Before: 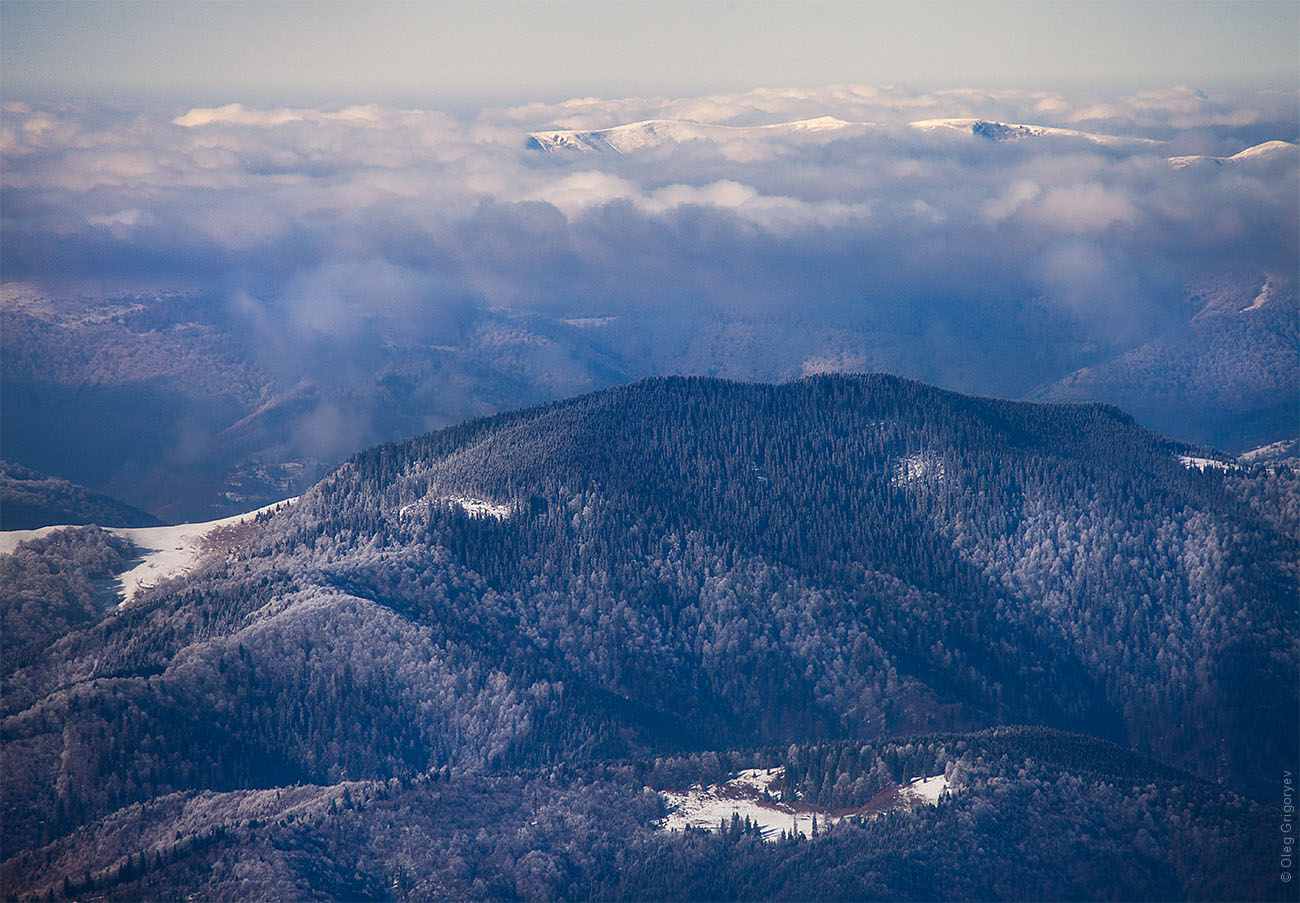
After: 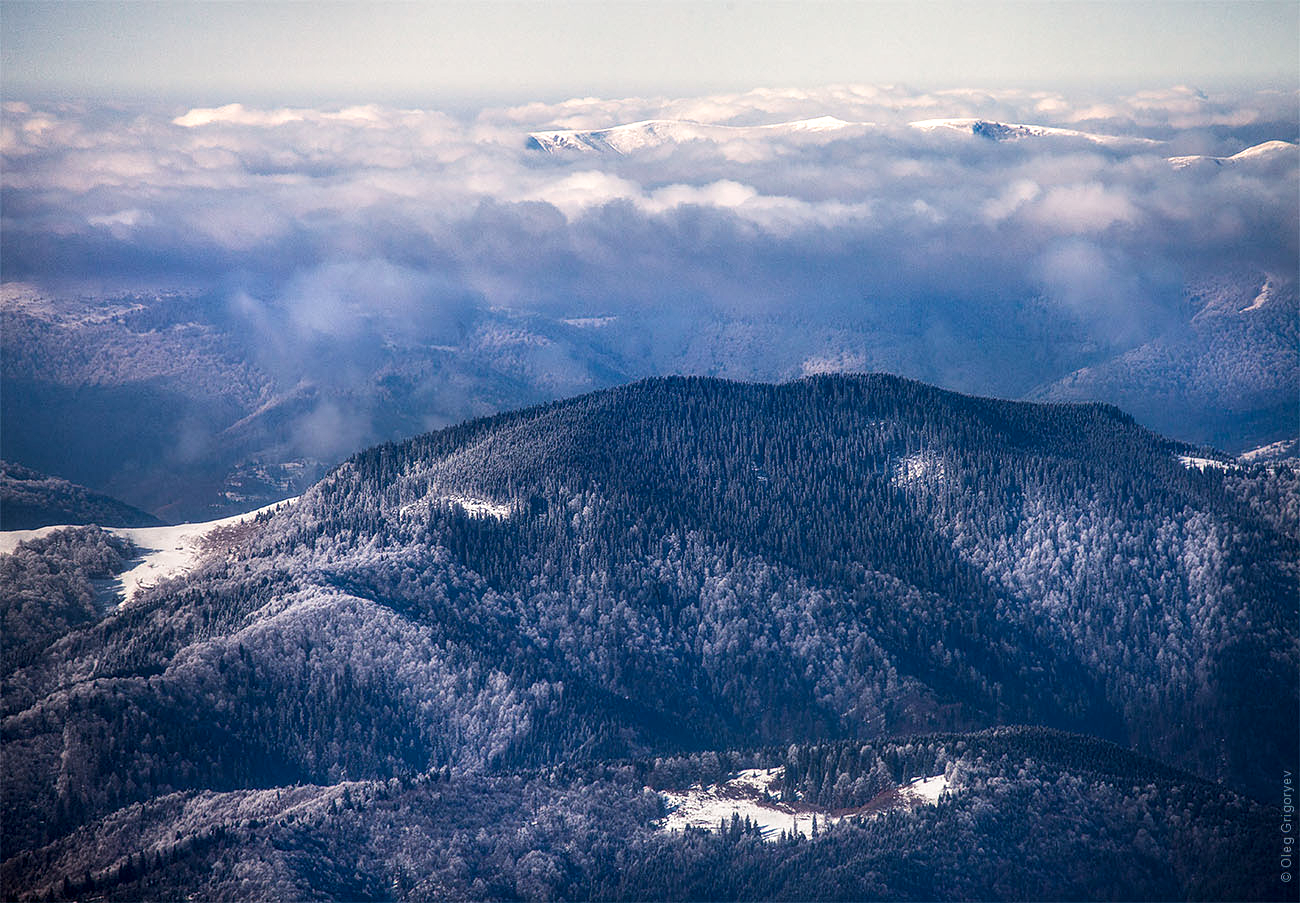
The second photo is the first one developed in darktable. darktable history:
filmic rgb: black relative exposure -12.8 EV, white relative exposure 2.8 EV, threshold 3 EV, target black luminance 0%, hardness 8.54, latitude 70.41%, contrast 1.133, shadows ↔ highlights balance -0.395%, color science v4 (2020), enable highlight reconstruction true
tone equalizer: -8 EV -0.417 EV, -7 EV -0.389 EV, -6 EV -0.333 EV, -5 EV -0.222 EV, -3 EV 0.222 EV, -2 EV 0.333 EV, -1 EV 0.389 EV, +0 EV 0.417 EV, edges refinement/feathering 500, mask exposure compensation -1.57 EV, preserve details no
local contrast: detail 130%
